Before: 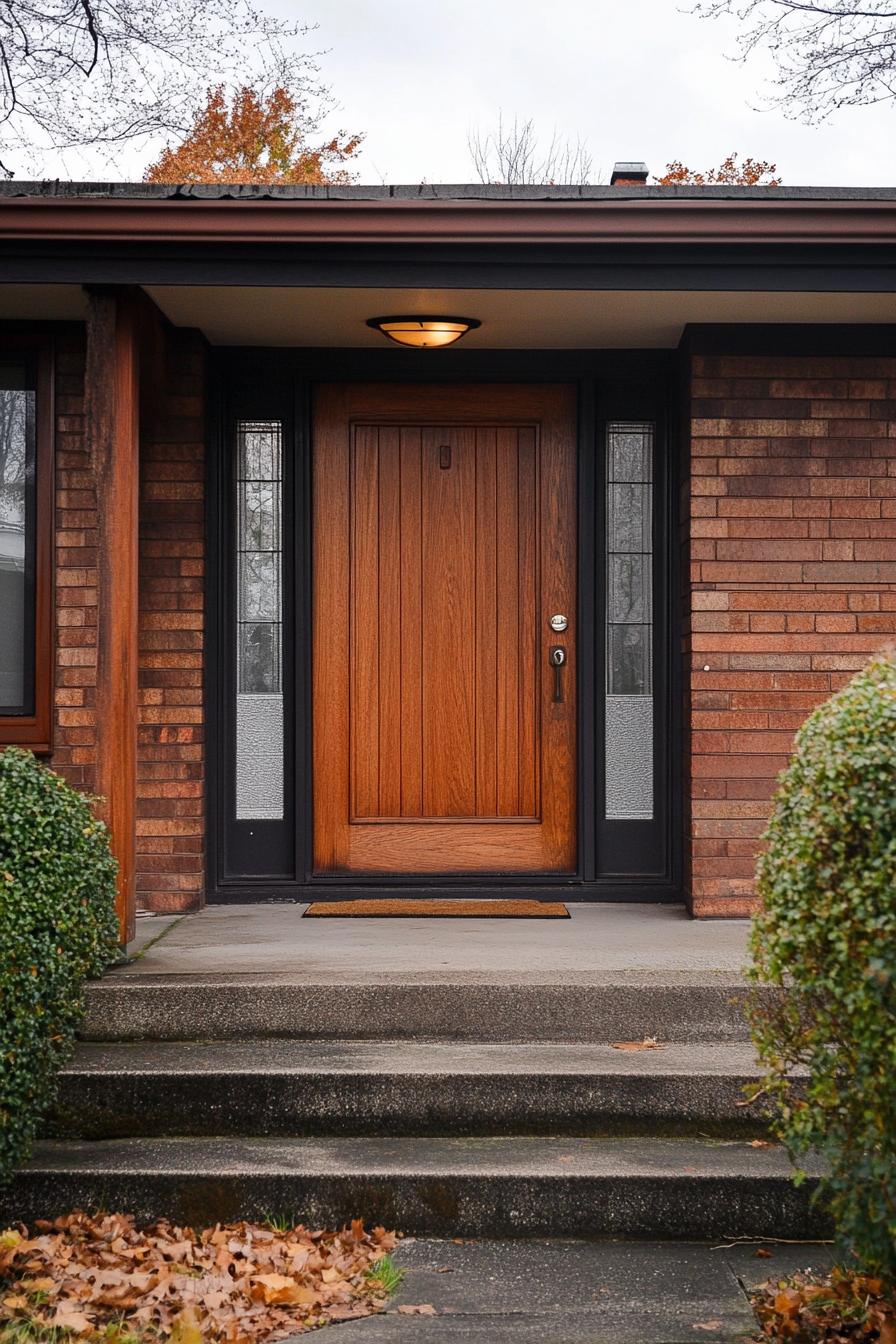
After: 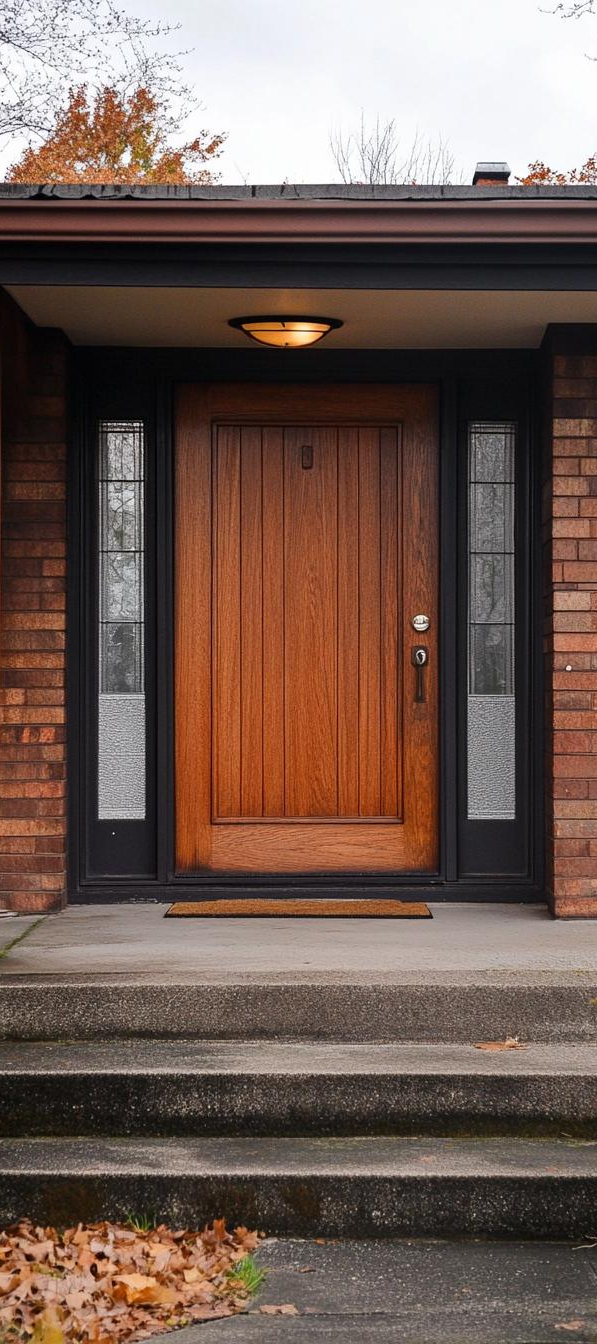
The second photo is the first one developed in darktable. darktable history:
crop and rotate: left 15.45%, right 17.889%
